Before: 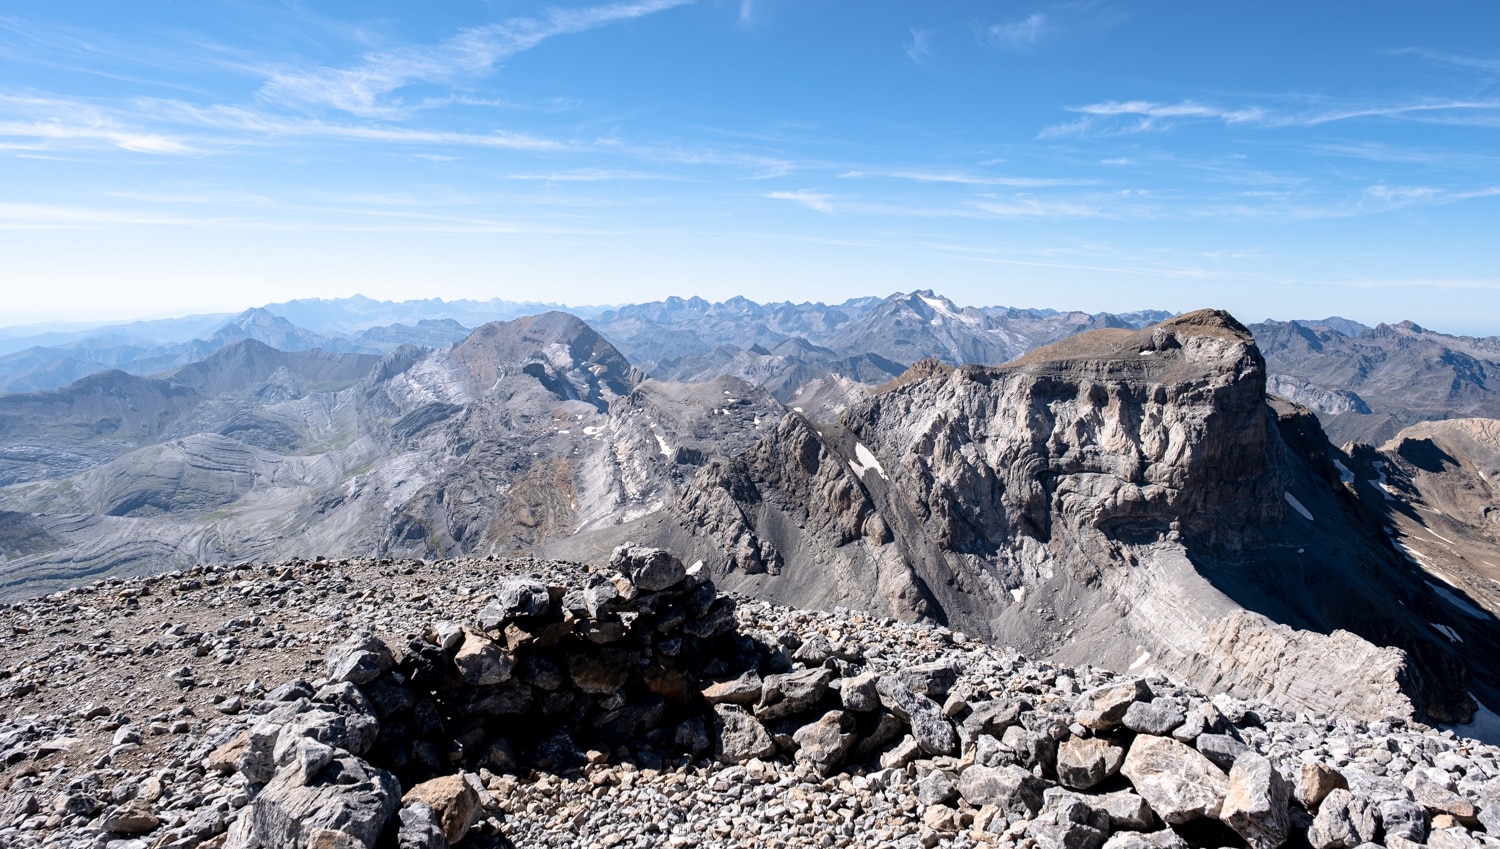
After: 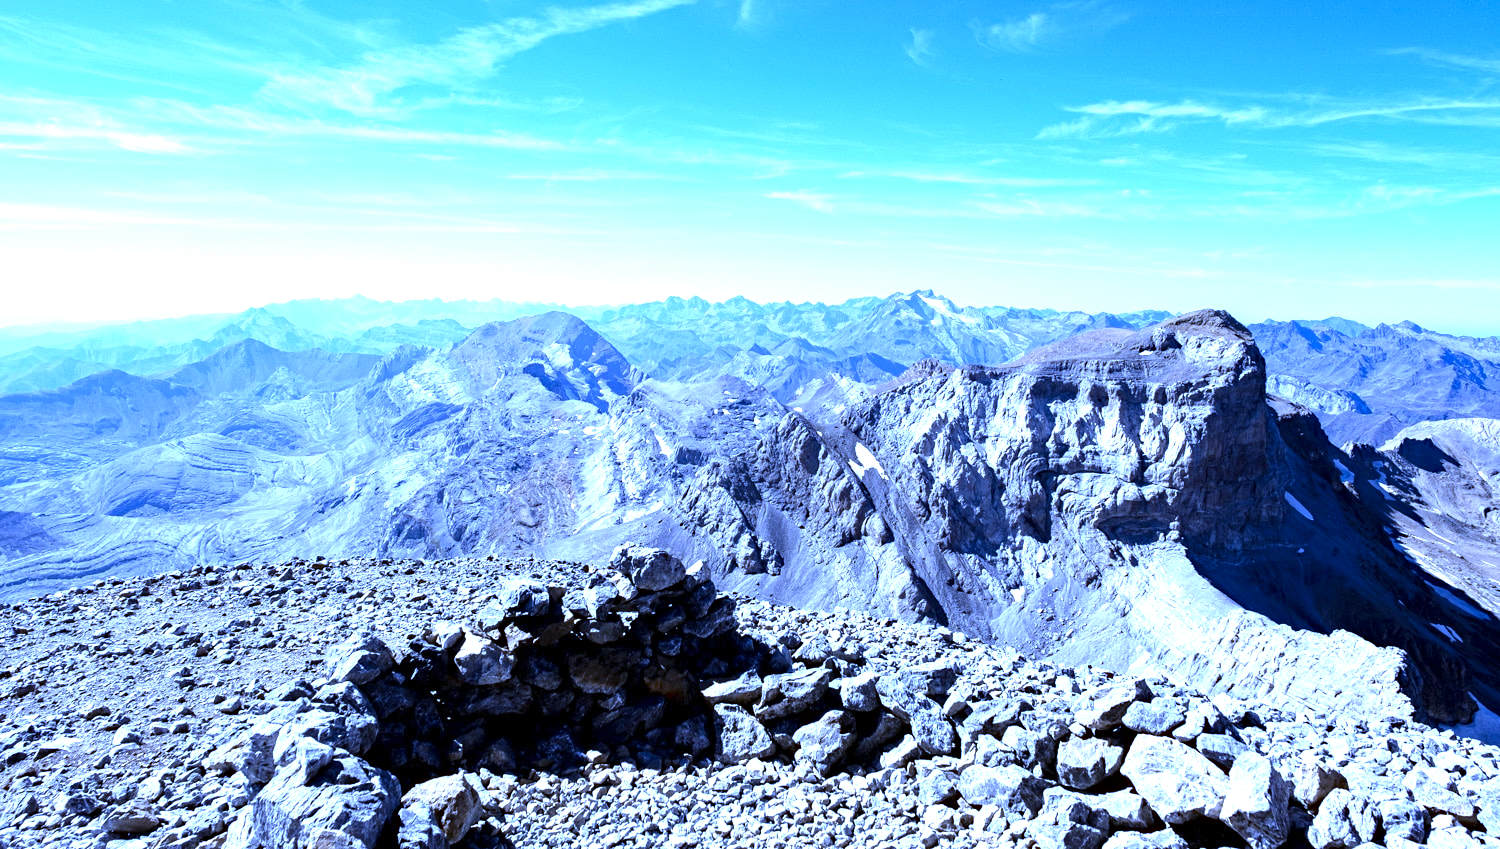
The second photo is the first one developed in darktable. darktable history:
exposure: exposure 1.089 EV, compensate highlight preservation false
haze removal: adaptive false
contrast brightness saturation: contrast 0.03, brightness -0.04
white balance: red 0.766, blue 1.537
